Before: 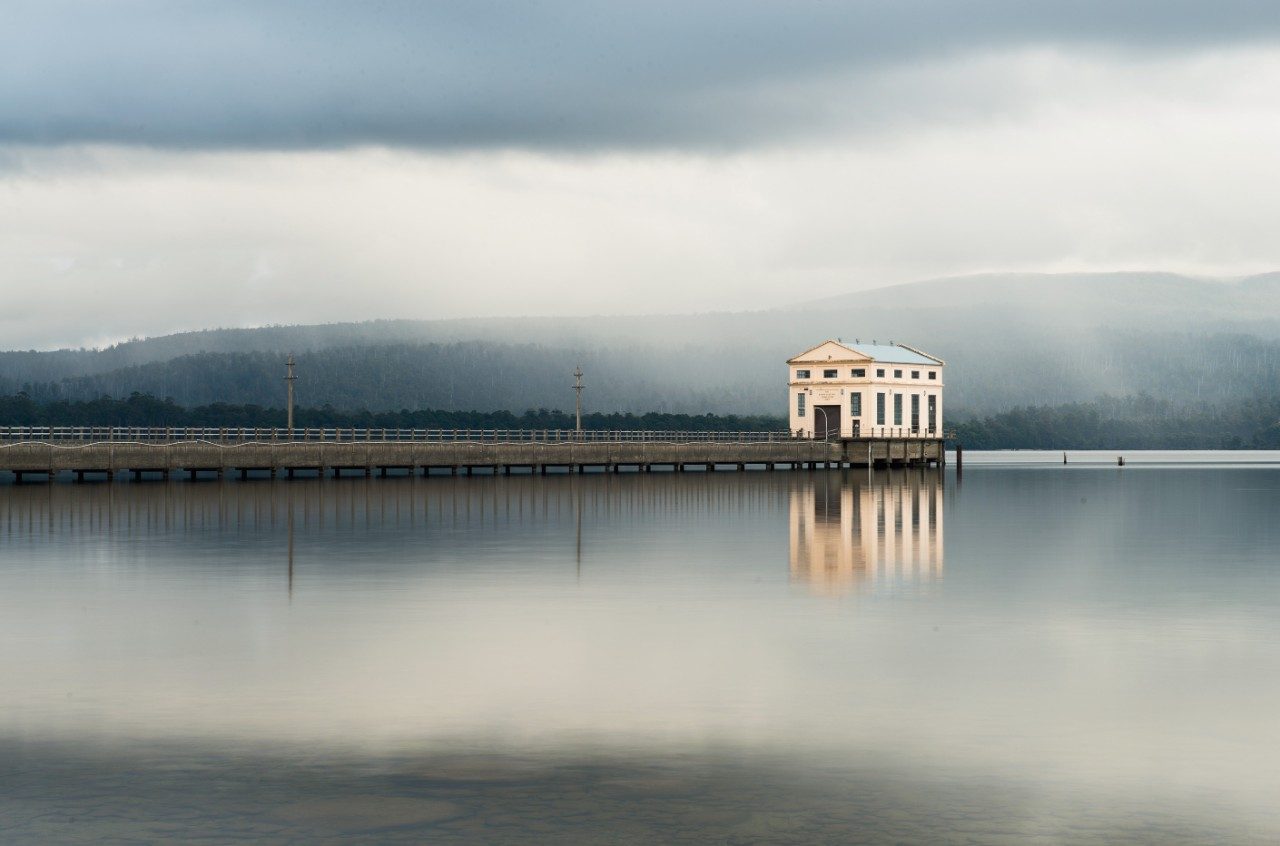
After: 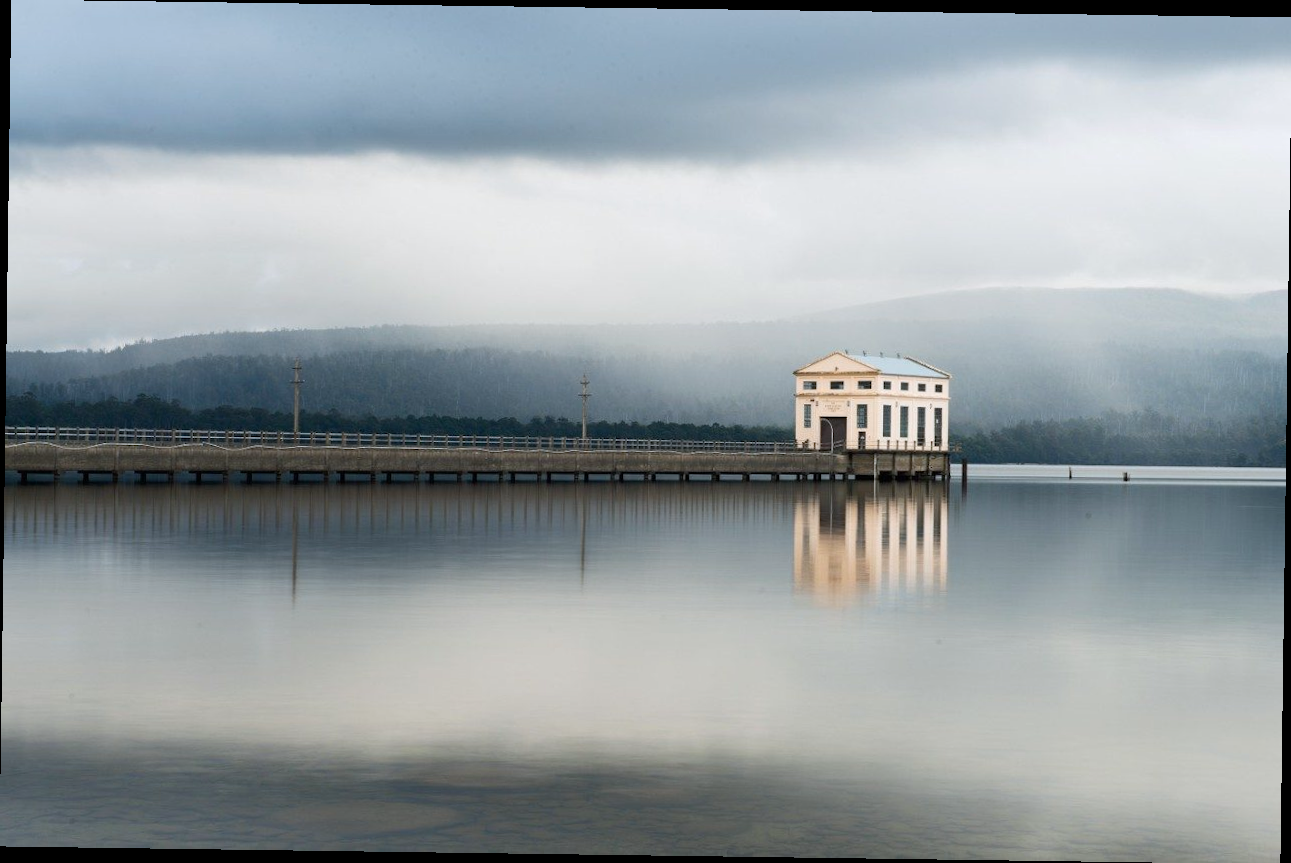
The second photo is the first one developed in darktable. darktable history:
white balance: red 0.983, blue 1.036
rotate and perspective: rotation 0.8°, automatic cropping off
